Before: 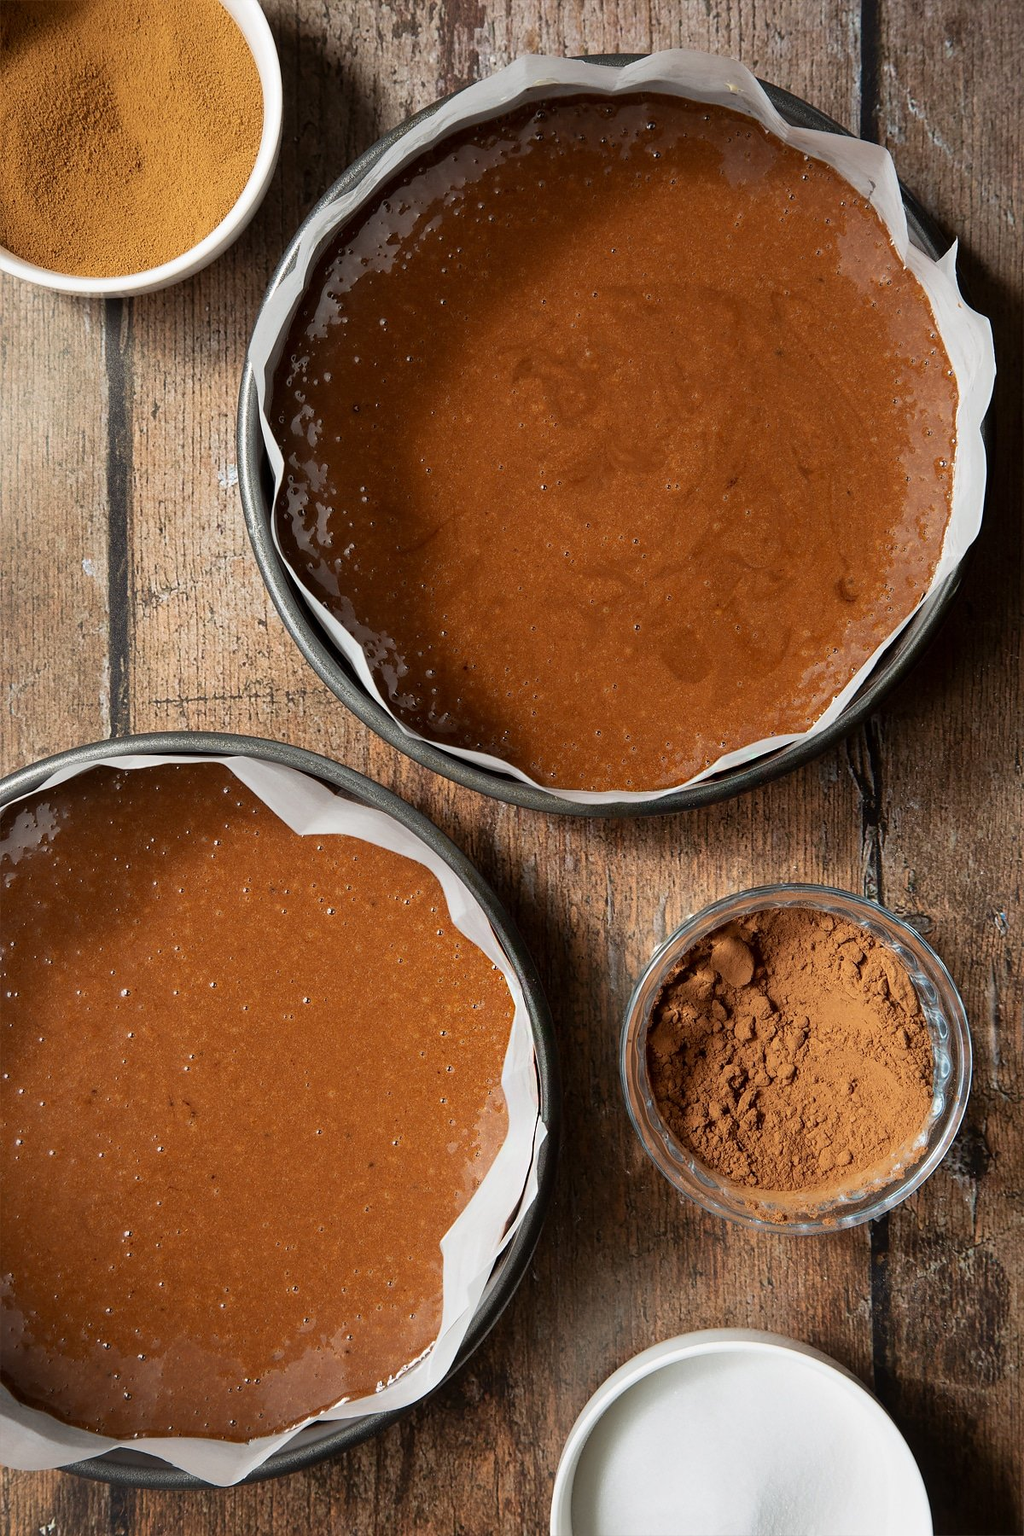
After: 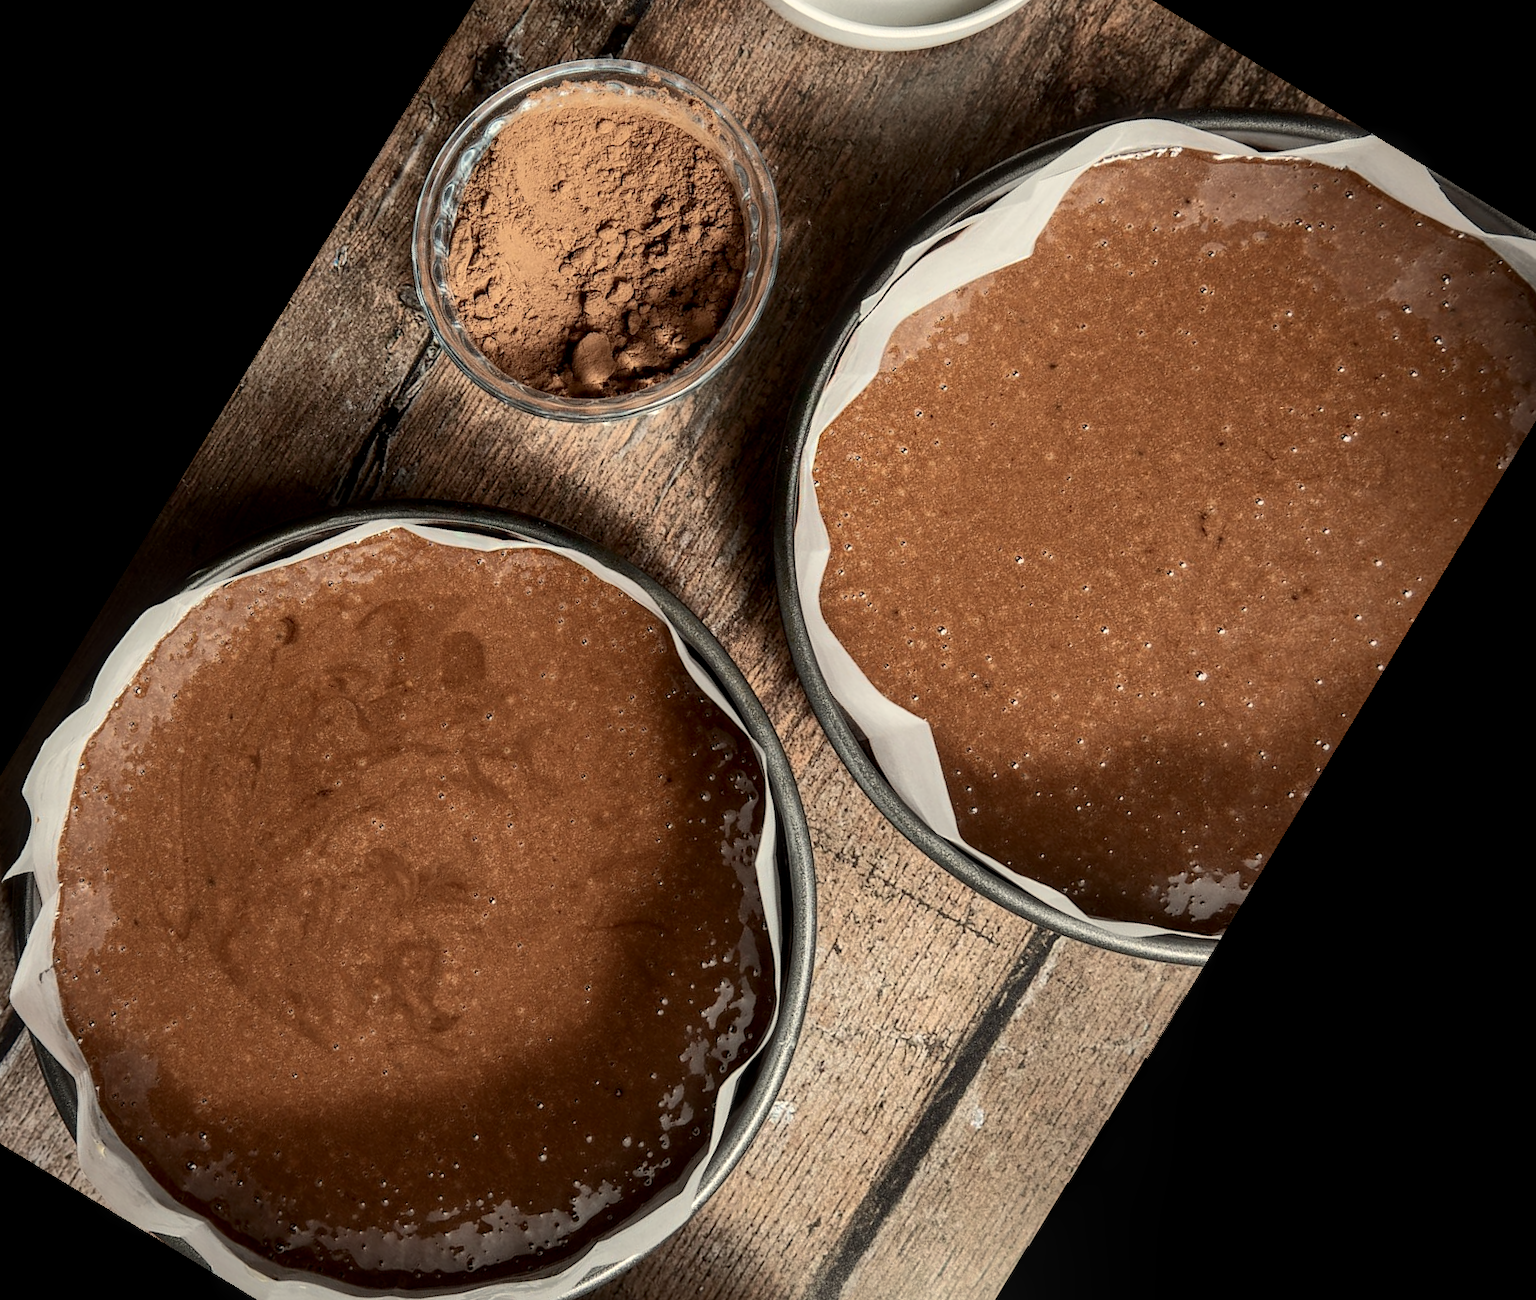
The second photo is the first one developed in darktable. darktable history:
contrast brightness saturation: contrast 0.25, saturation -0.31
crop and rotate: angle 148.68°, left 9.111%, top 15.603%, right 4.588%, bottom 17.041%
exposure: compensate highlight preservation false
local contrast: detail 130%
shadows and highlights: shadows 40, highlights -60
rotate and perspective: rotation 0.679°, lens shift (horizontal) 0.136, crop left 0.009, crop right 0.991, crop top 0.078, crop bottom 0.95
white balance: red 1.029, blue 0.92
